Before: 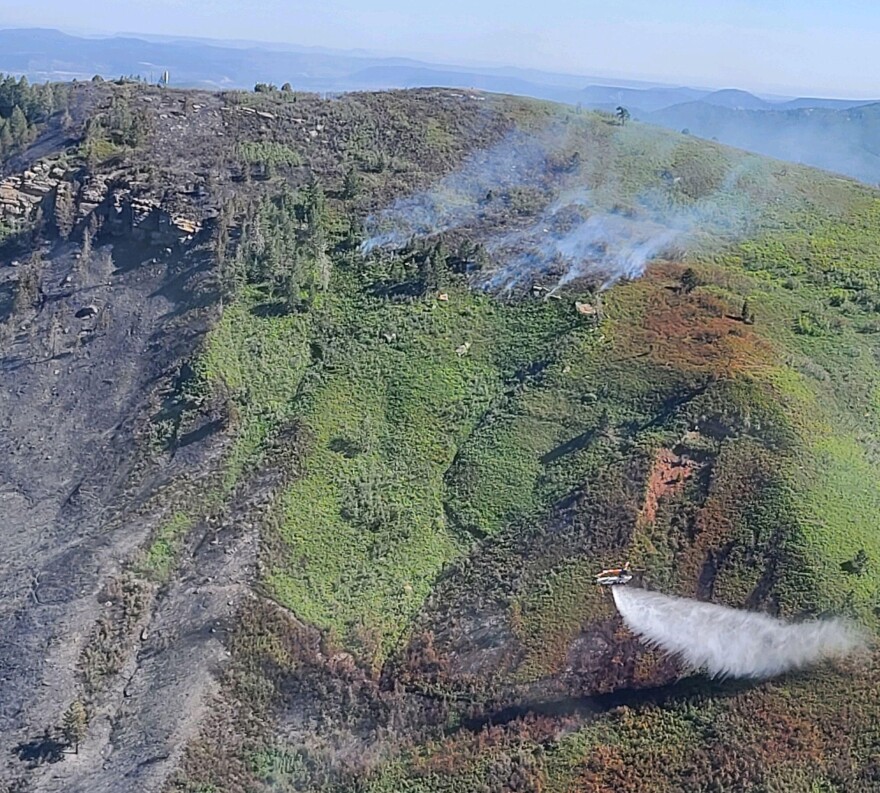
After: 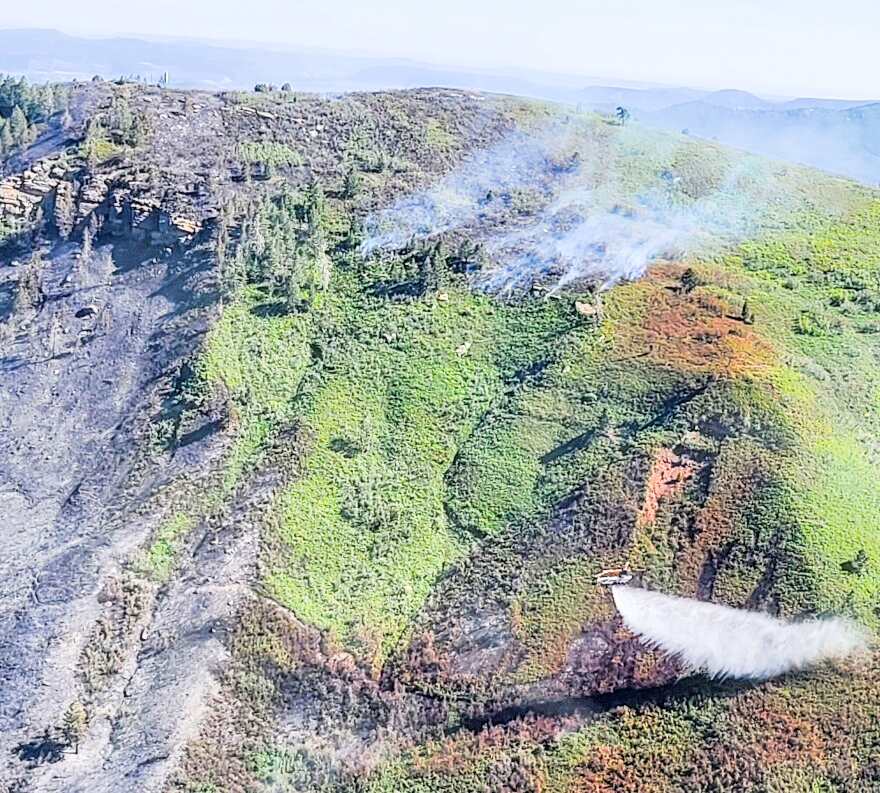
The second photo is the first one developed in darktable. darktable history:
local contrast: on, module defaults
exposure: black level correction 0, exposure 1.3 EV, compensate exposure bias true, compensate highlight preservation false
filmic rgb: black relative exposure -5 EV, hardness 2.88, contrast 1.3, highlights saturation mix -35%
color balance rgb: perceptual saturation grading › global saturation 20%, global vibrance 20%
